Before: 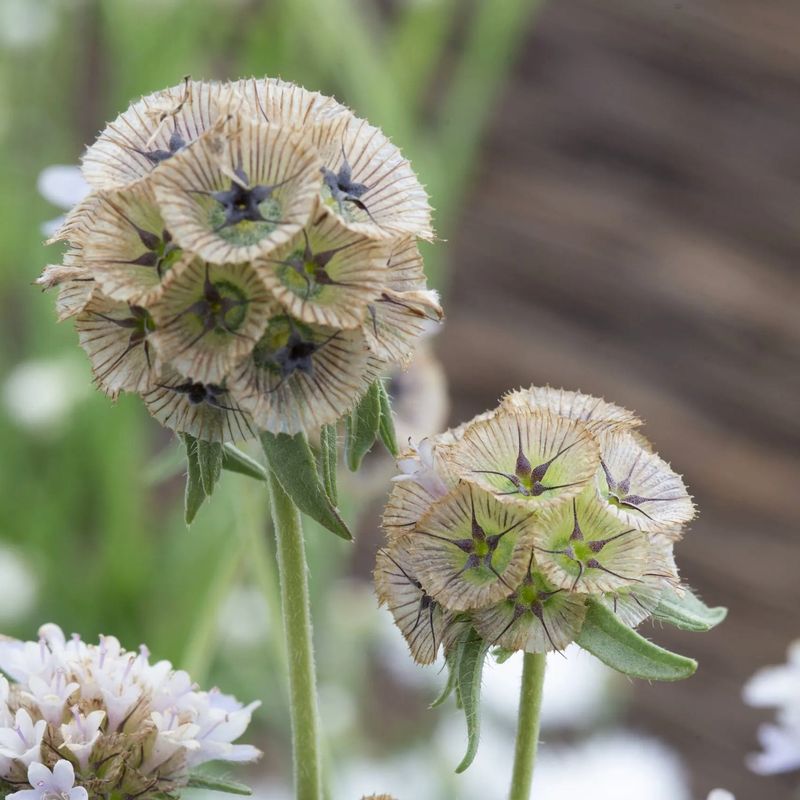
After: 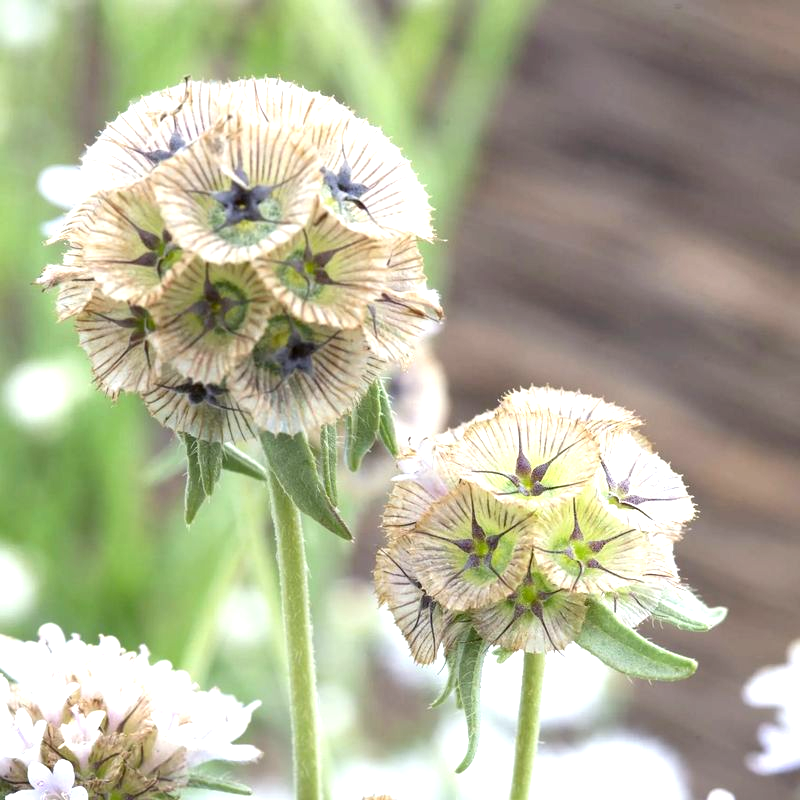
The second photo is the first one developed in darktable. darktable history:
exposure: black level correction 0.001, exposure 1.039 EV, compensate exposure bias true, compensate highlight preservation false
